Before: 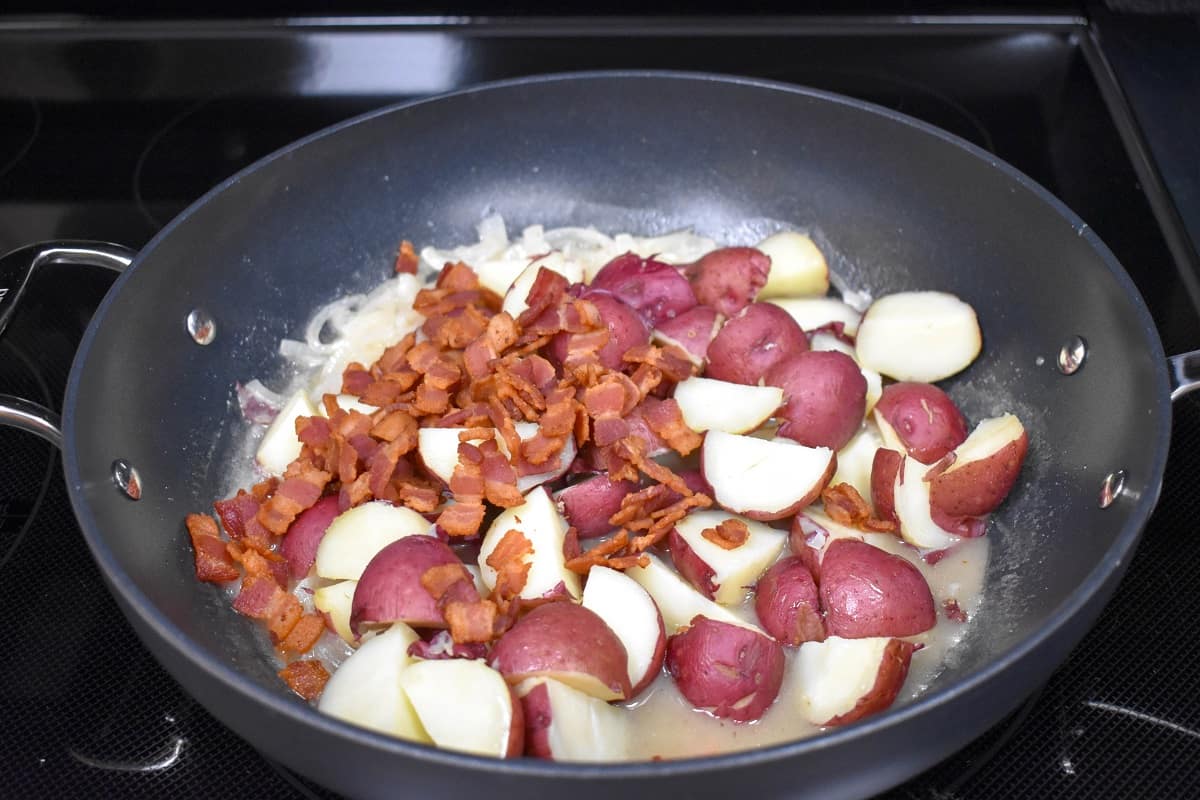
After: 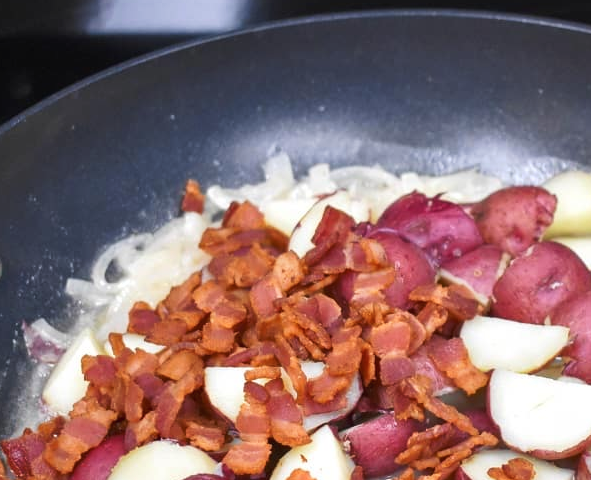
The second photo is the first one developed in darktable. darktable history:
crop: left 17.835%, top 7.675%, right 32.881%, bottom 32.213%
tone curve: curves: ch0 [(0, 0) (0.003, 0.014) (0.011, 0.019) (0.025, 0.028) (0.044, 0.044) (0.069, 0.069) (0.1, 0.1) (0.136, 0.131) (0.177, 0.168) (0.224, 0.206) (0.277, 0.255) (0.335, 0.309) (0.399, 0.374) (0.468, 0.452) (0.543, 0.535) (0.623, 0.623) (0.709, 0.72) (0.801, 0.815) (0.898, 0.898) (1, 1)], preserve colors none
